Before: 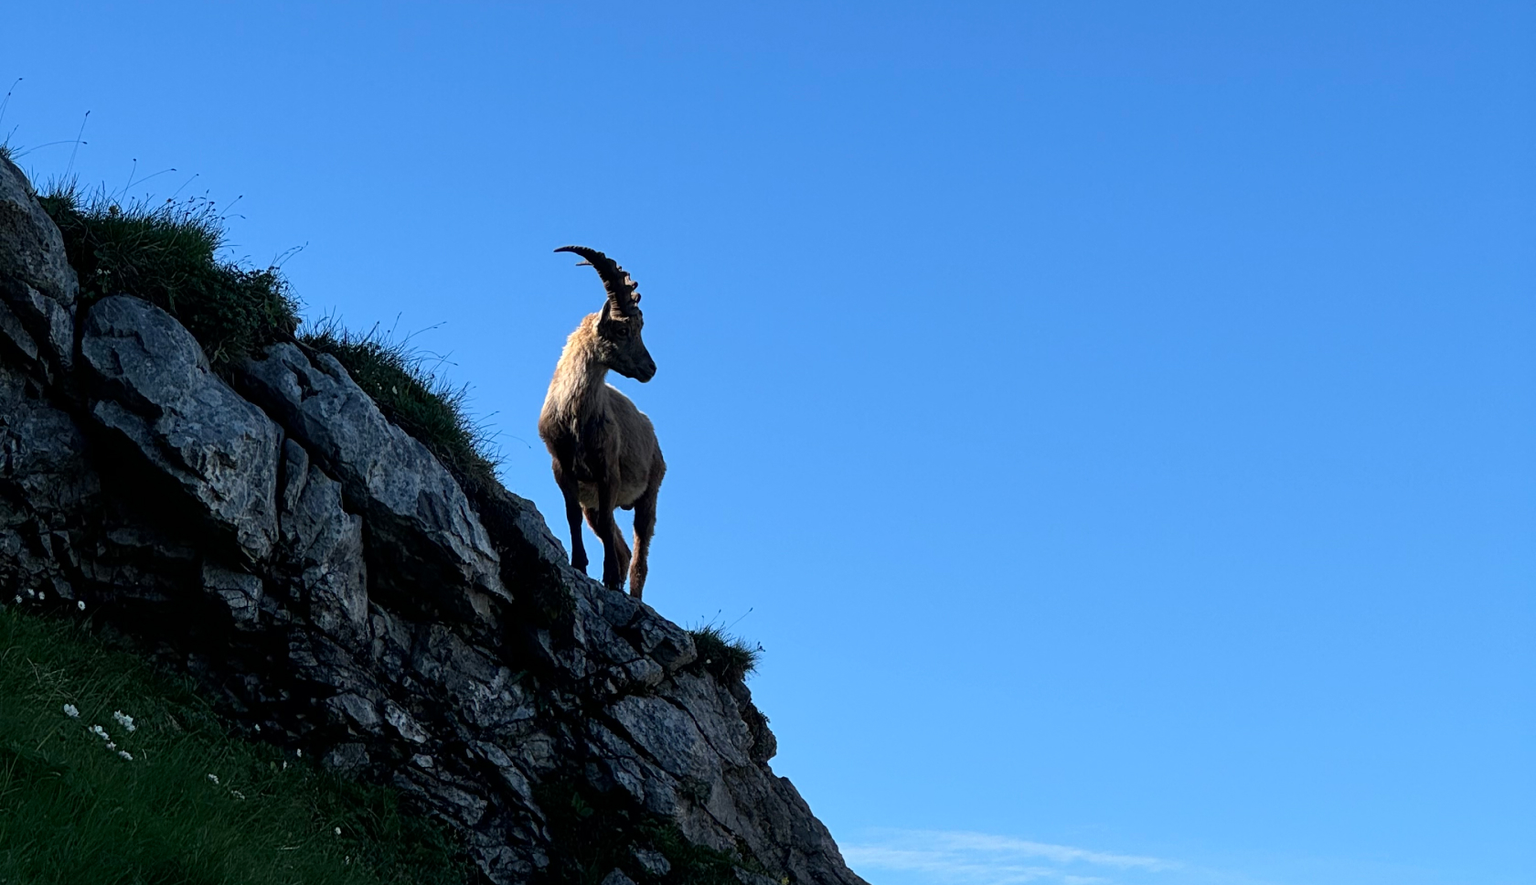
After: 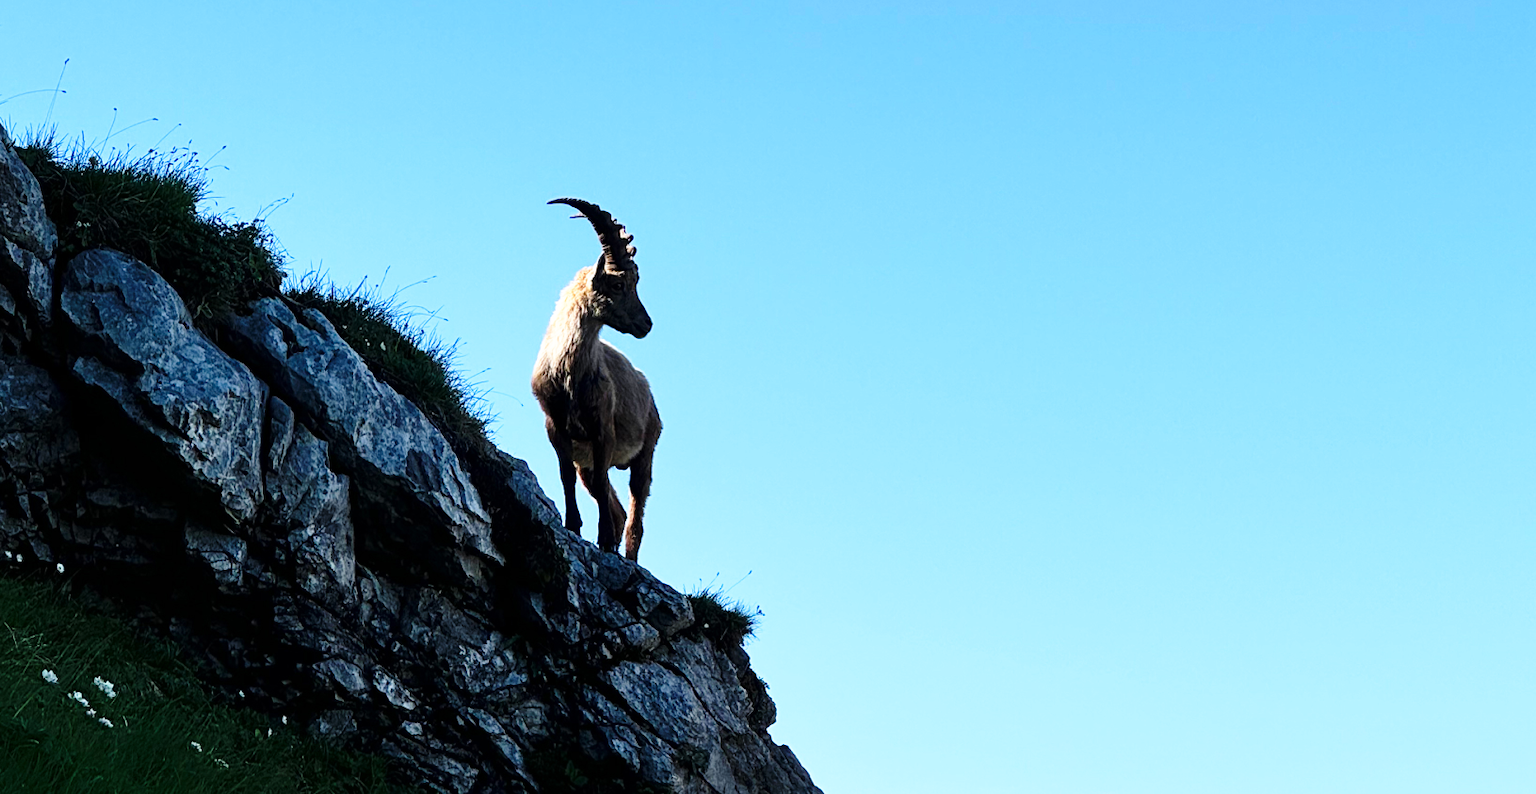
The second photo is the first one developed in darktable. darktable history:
base curve: curves: ch0 [(0, 0) (0.026, 0.03) (0.109, 0.232) (0.351, 0.748) (0.669, 0.968) (1, 1)], preserve colors none
crop: left 1.507%, top 6.147%, right 1.379%, bottom 6.637%
